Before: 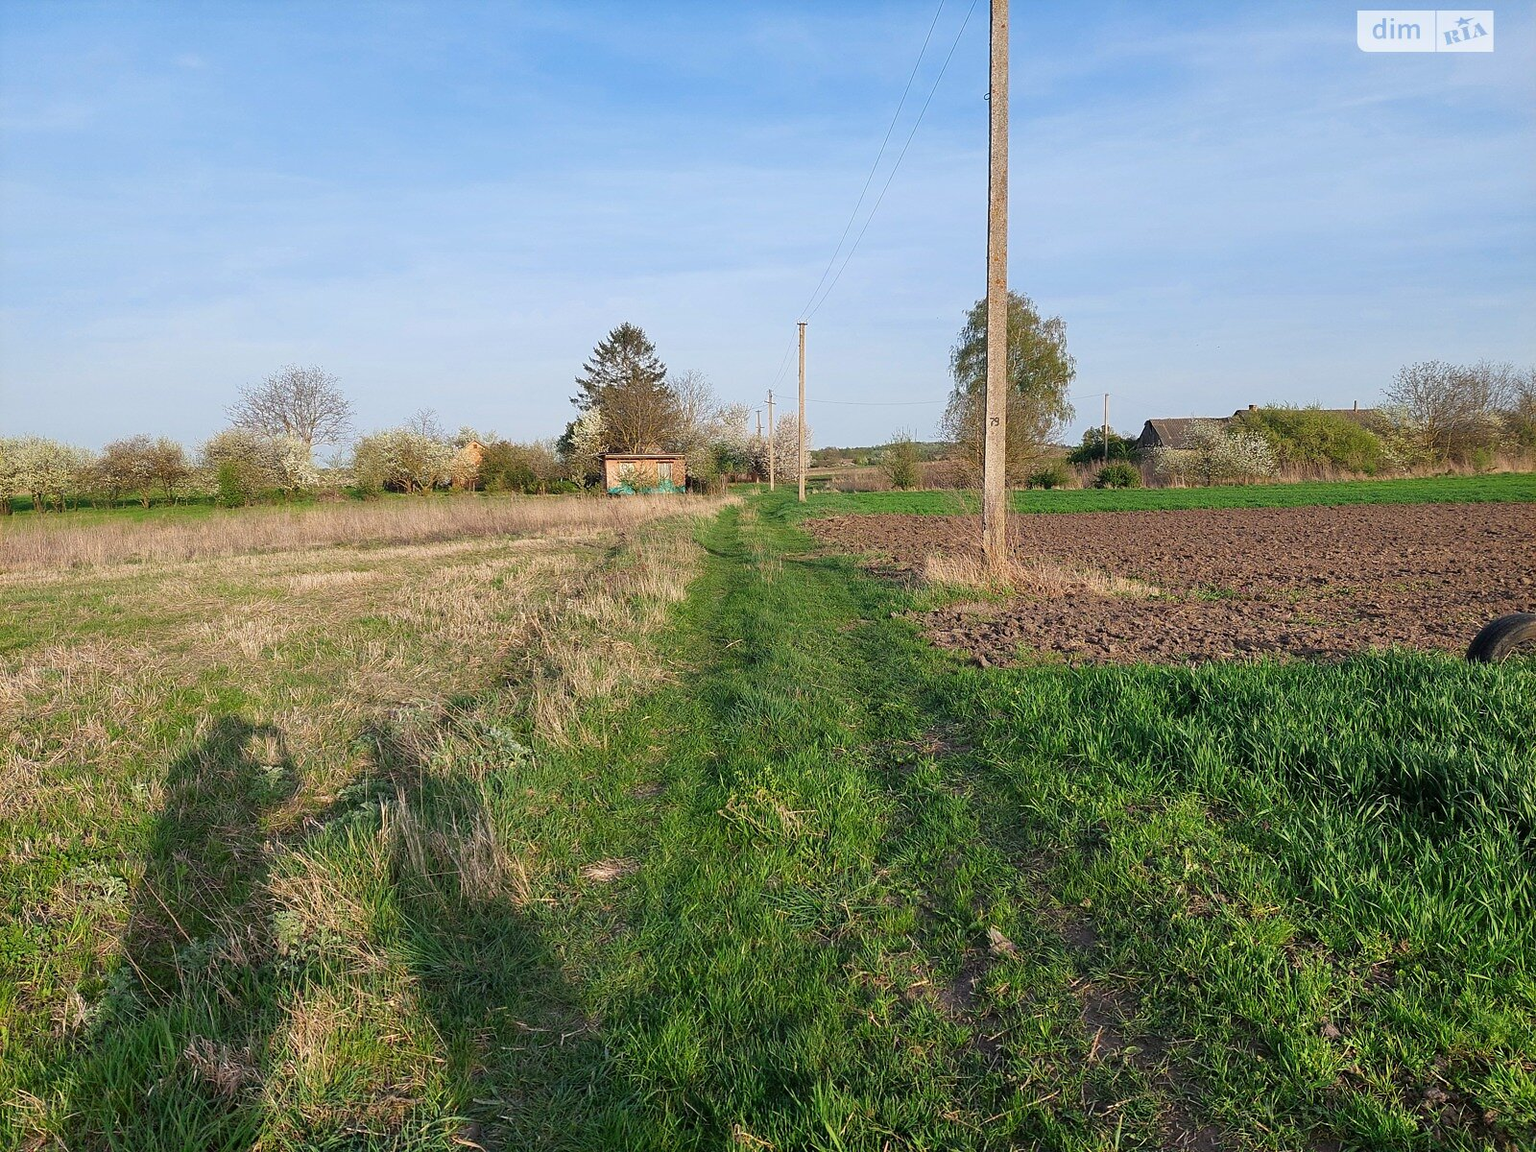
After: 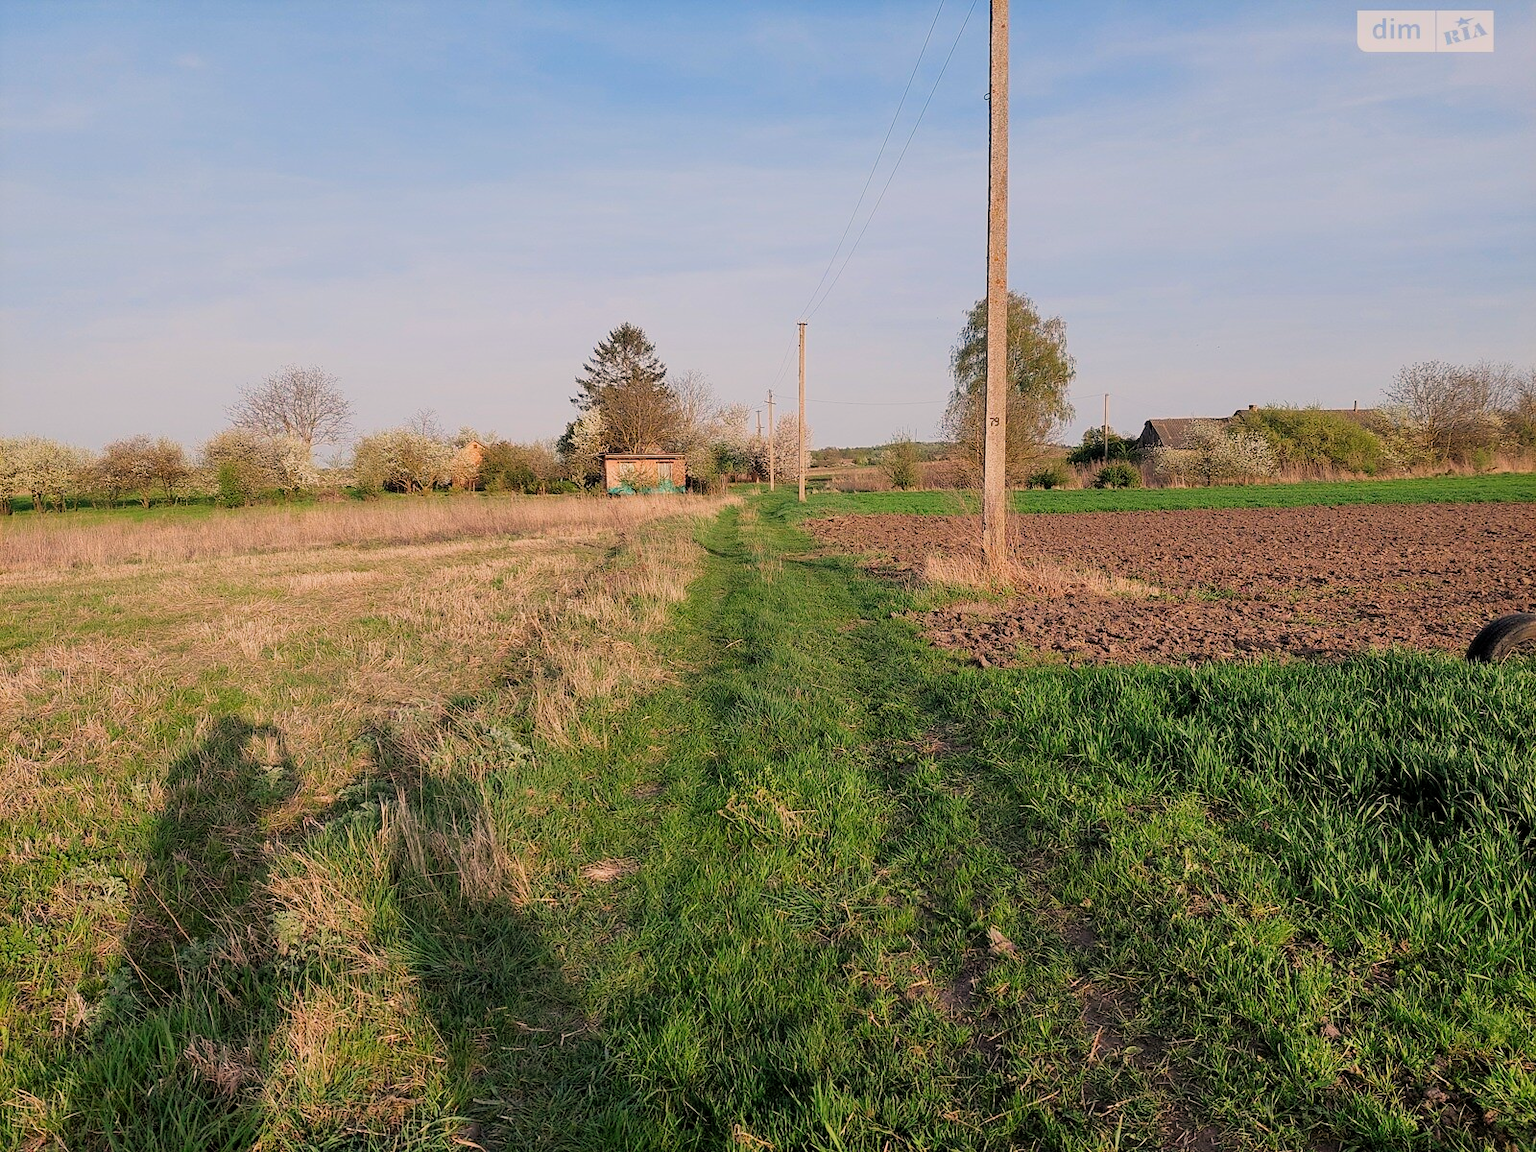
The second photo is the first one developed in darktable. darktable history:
filmic rgb: middle gray luminance 18.42%, black relative exposure -9 EV, white relative exposure 3.75 EV, threshold 6 EV, target black luminance 0%, hardness 4.85, latitude 67.35%, contrast 0.955, highlights saturation mix 20%, shadows ↔ highlights balance 21.36%, add noise in highlights 0, preserve chrominance luminance Y, color science v3 (2019), use custom middle-gray values true, iterations of high-quality reconstruction 0, contrast in highlights soft, enable highlight reconstruction true
white balance: red 1.127, blue 0.943
